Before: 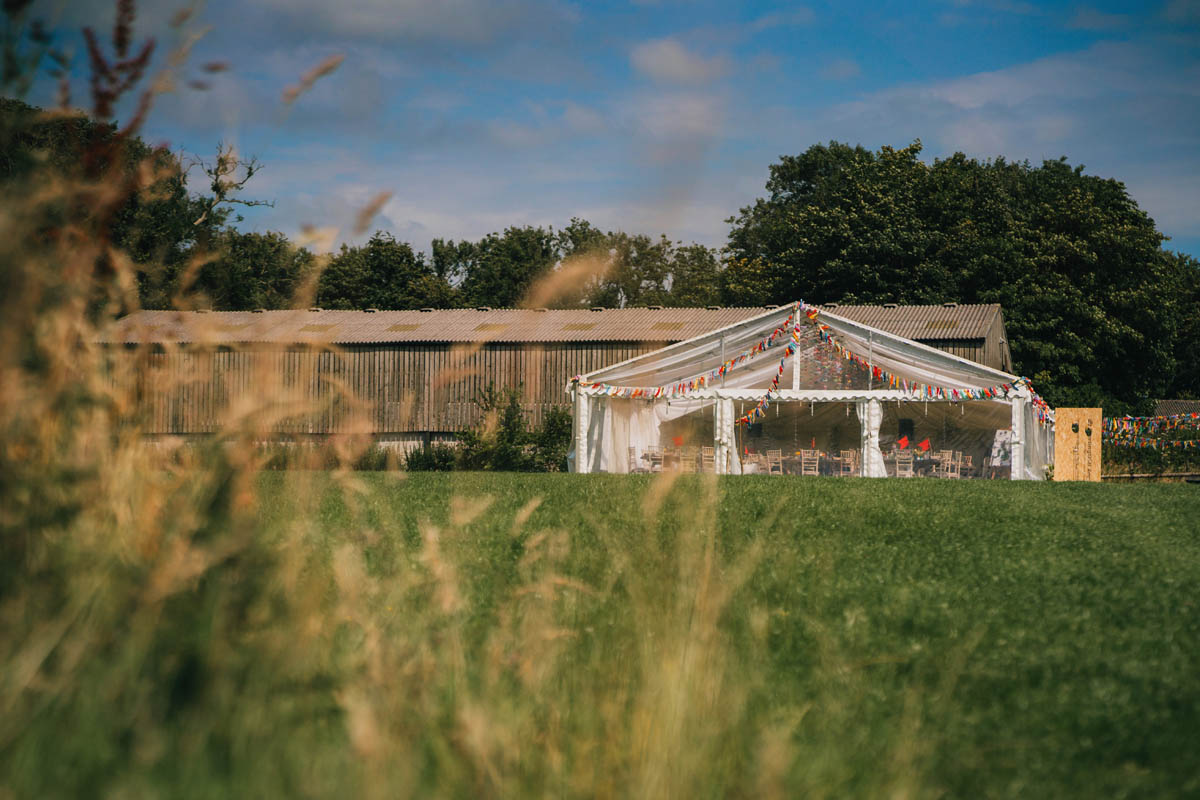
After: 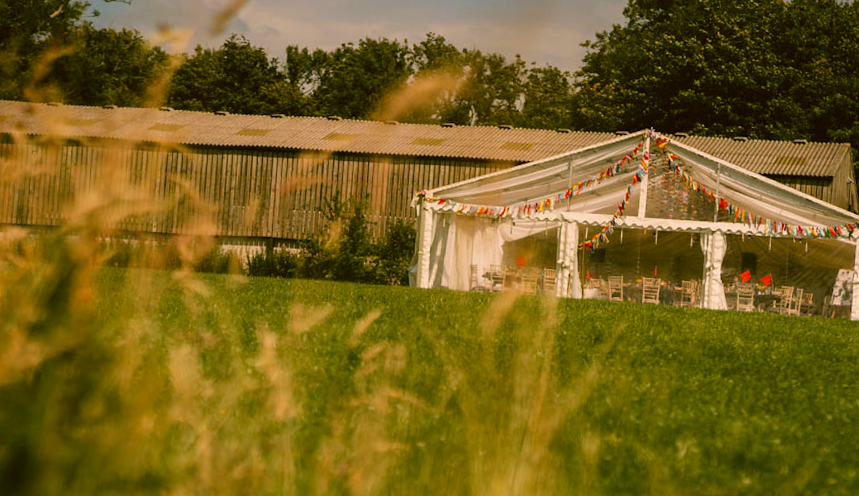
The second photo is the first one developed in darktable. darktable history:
color correction: highlights a* 8.98, highlights b* 15.09, shadows a* -0.49, shadows b* 26.52
crop and rotate: angle -3.37°, left 9.79%, top 20.73%, right 12.42%, bottom 11.82%
